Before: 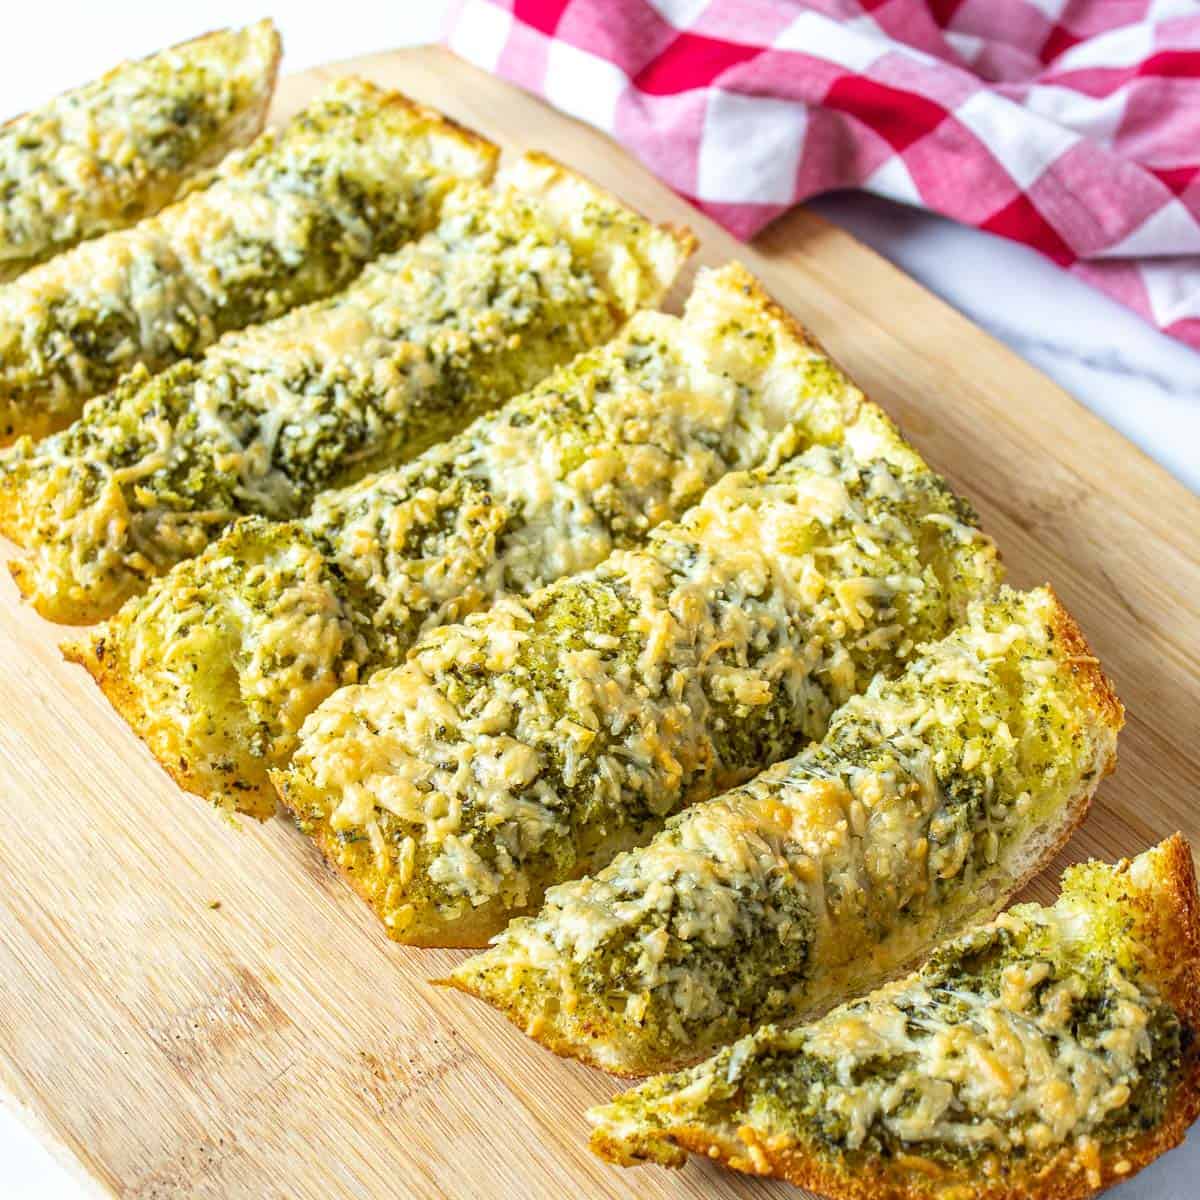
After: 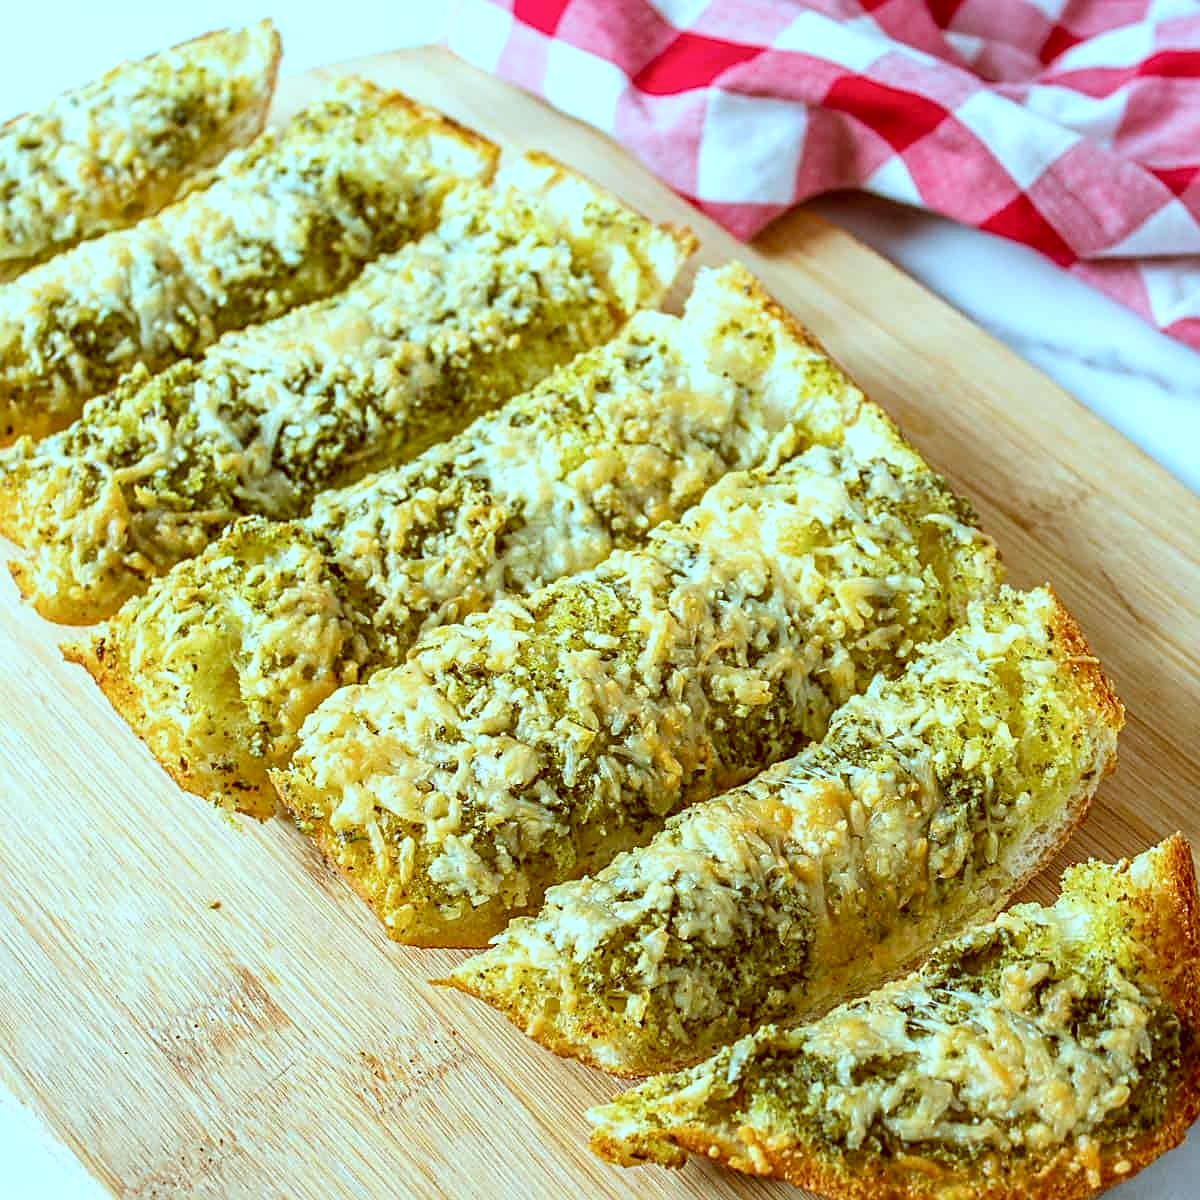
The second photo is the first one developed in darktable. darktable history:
sharpen: on, module defaults
color correction: highlights a* -14.62, highlights b* -16.22, shadows a* 10.12, shadows b* 29.4
